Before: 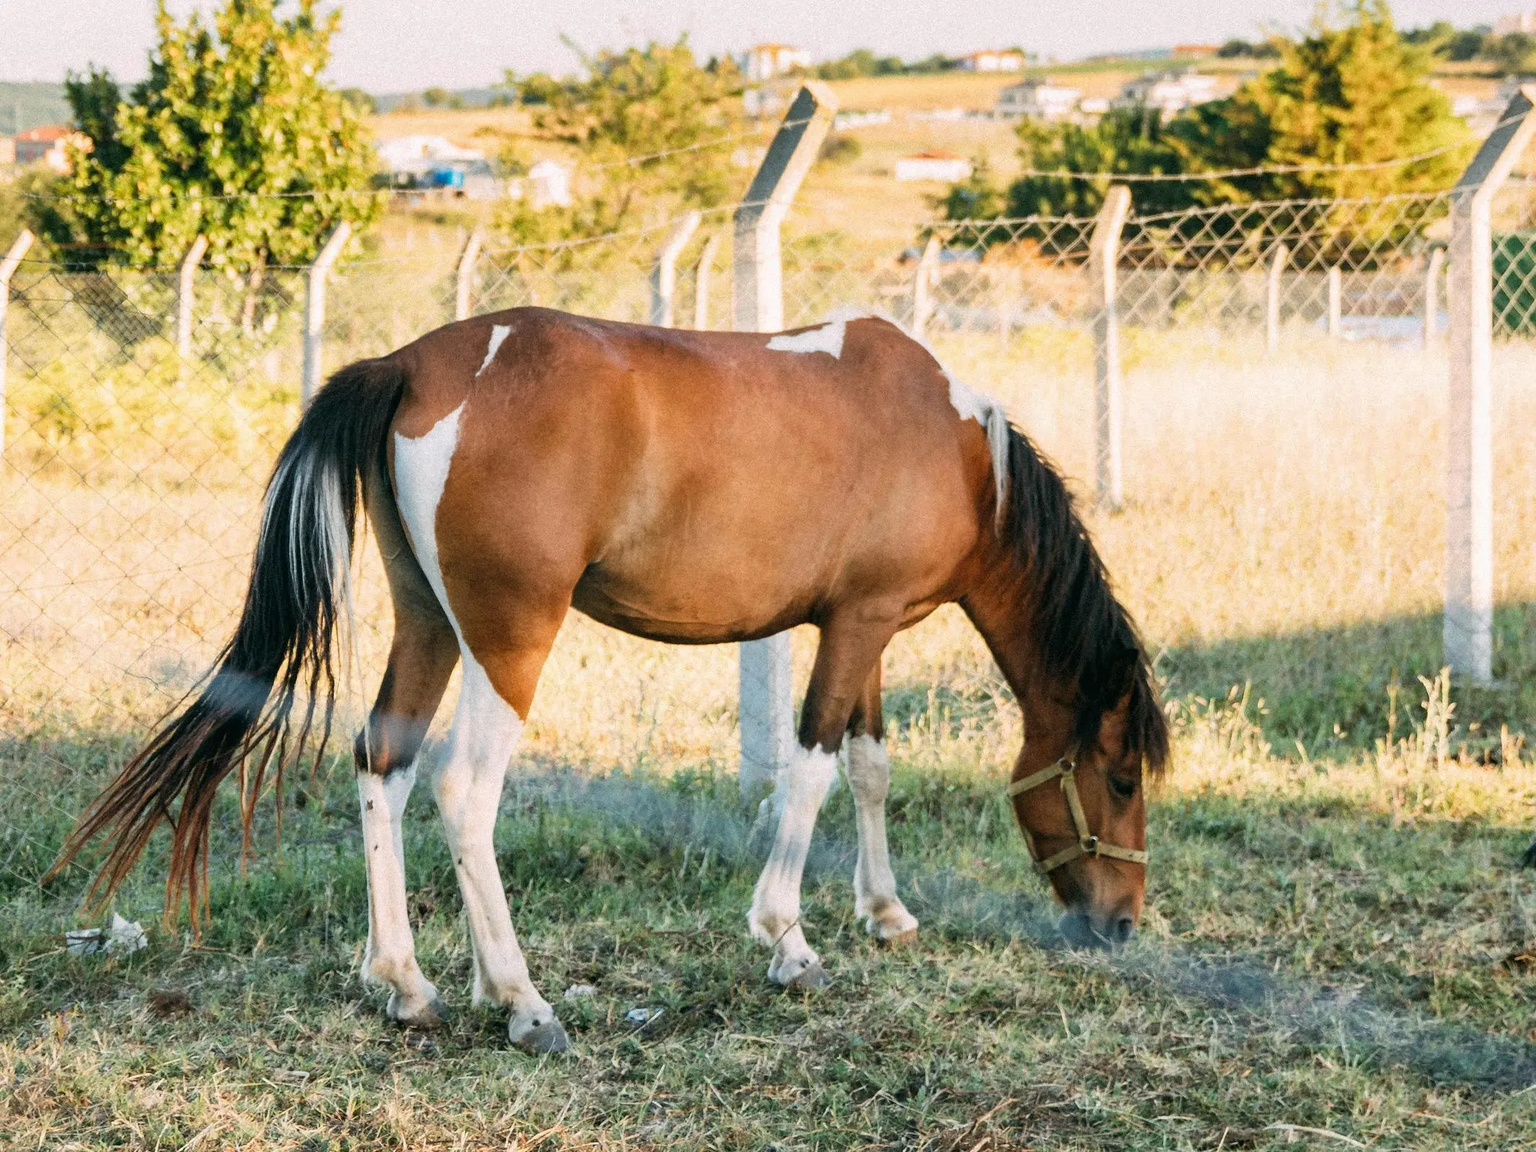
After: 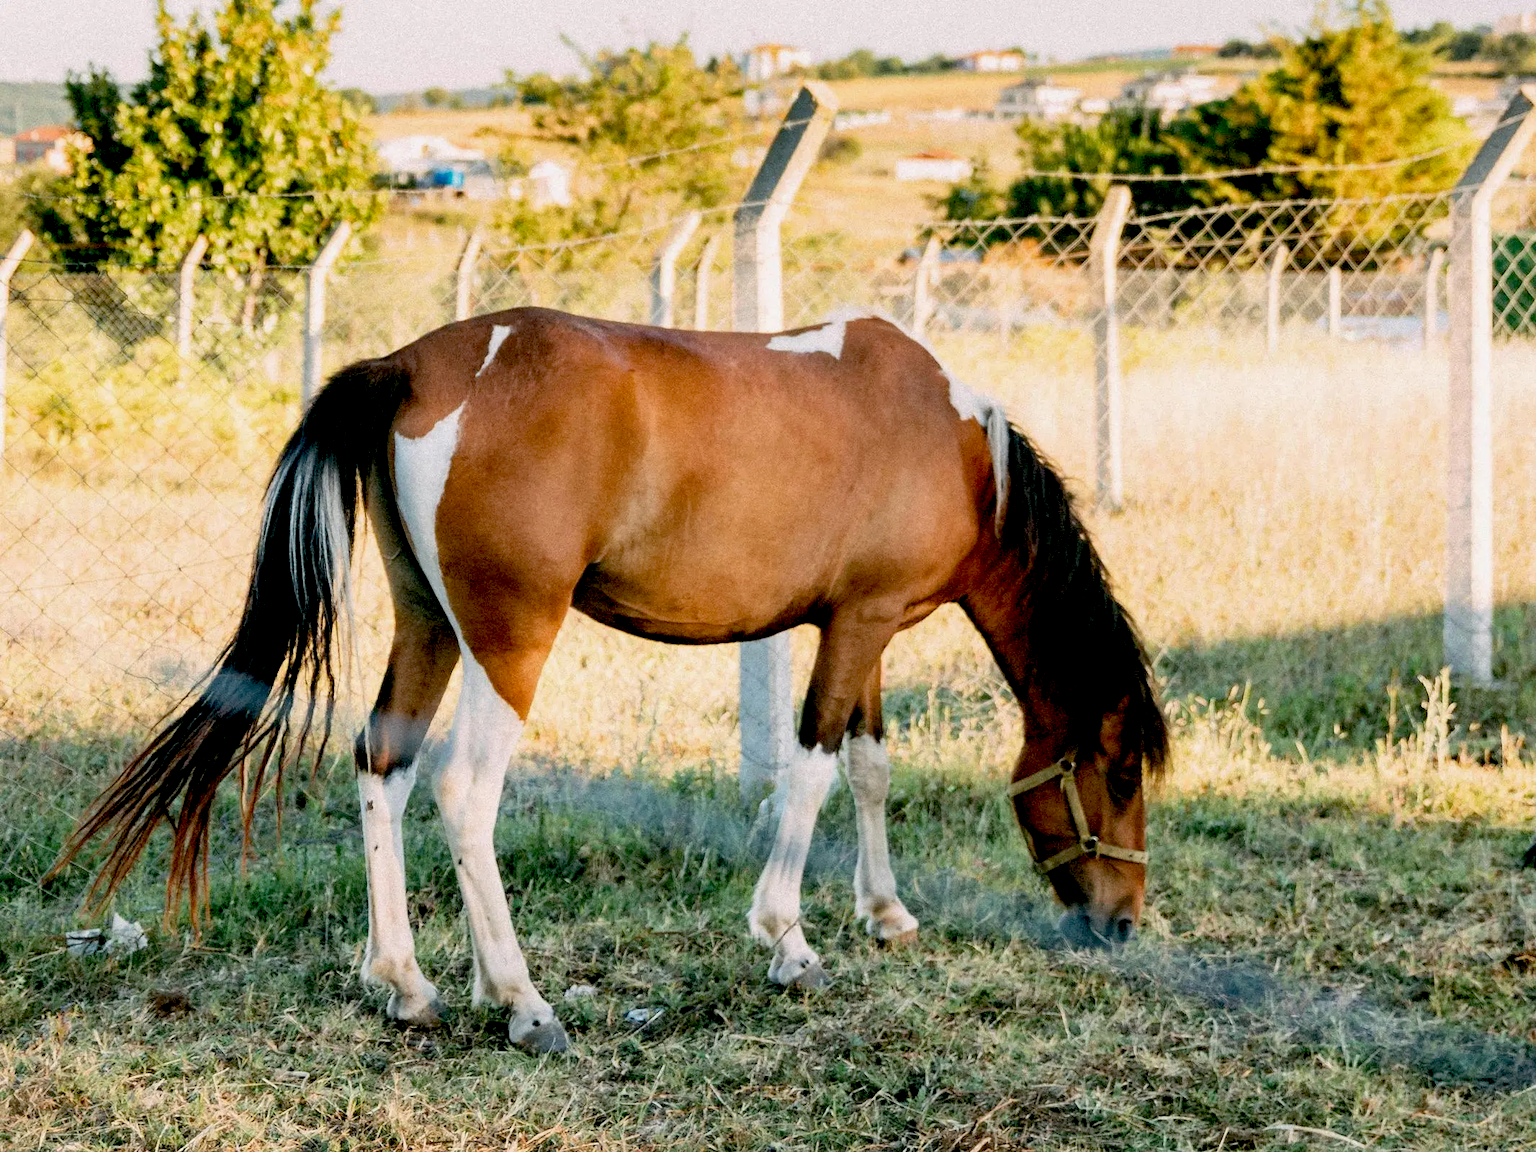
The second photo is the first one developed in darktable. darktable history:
rotate and perspective: crop left 0, crop top 0
exposure: black level correction 0.029, exposure -0.073 EV, compensate highlight preservation false
